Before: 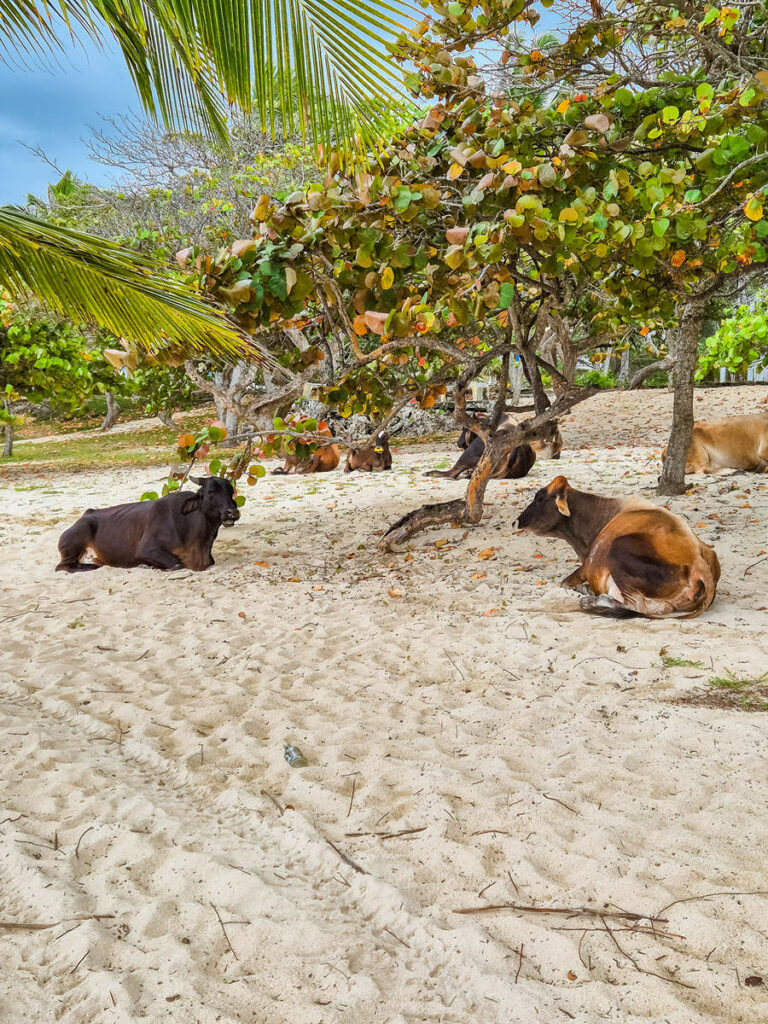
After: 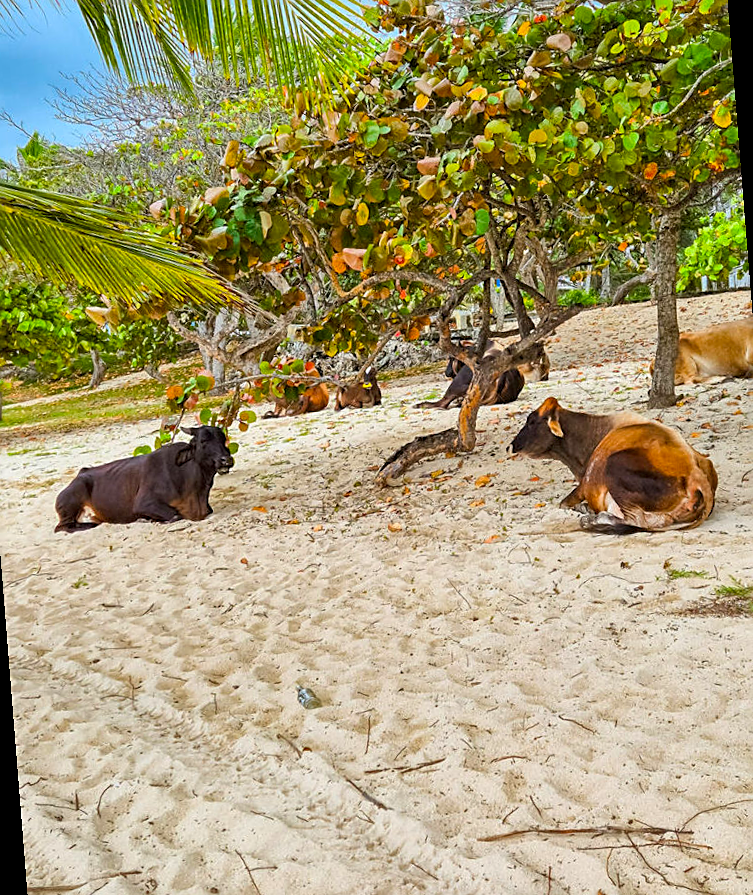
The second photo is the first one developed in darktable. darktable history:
sharpen: on, module defaults
color balance: output saturation 110%
contrast brightness saturation: contrast 0.04, saturation 0.16
rotate and perspective: rotation -4.57°, crop left 0.054, crop right 0.944, crop top 0.087, crop bottom 0.914
